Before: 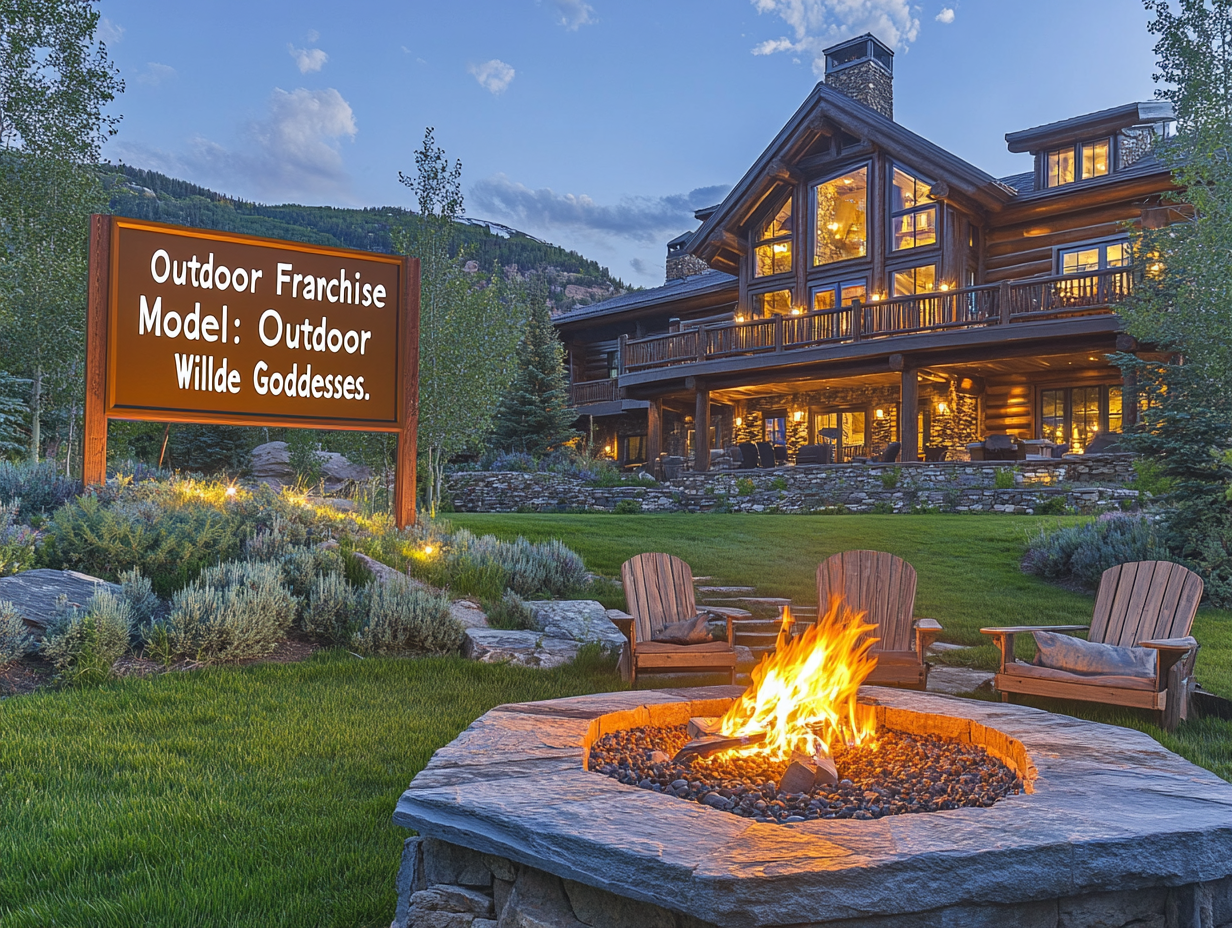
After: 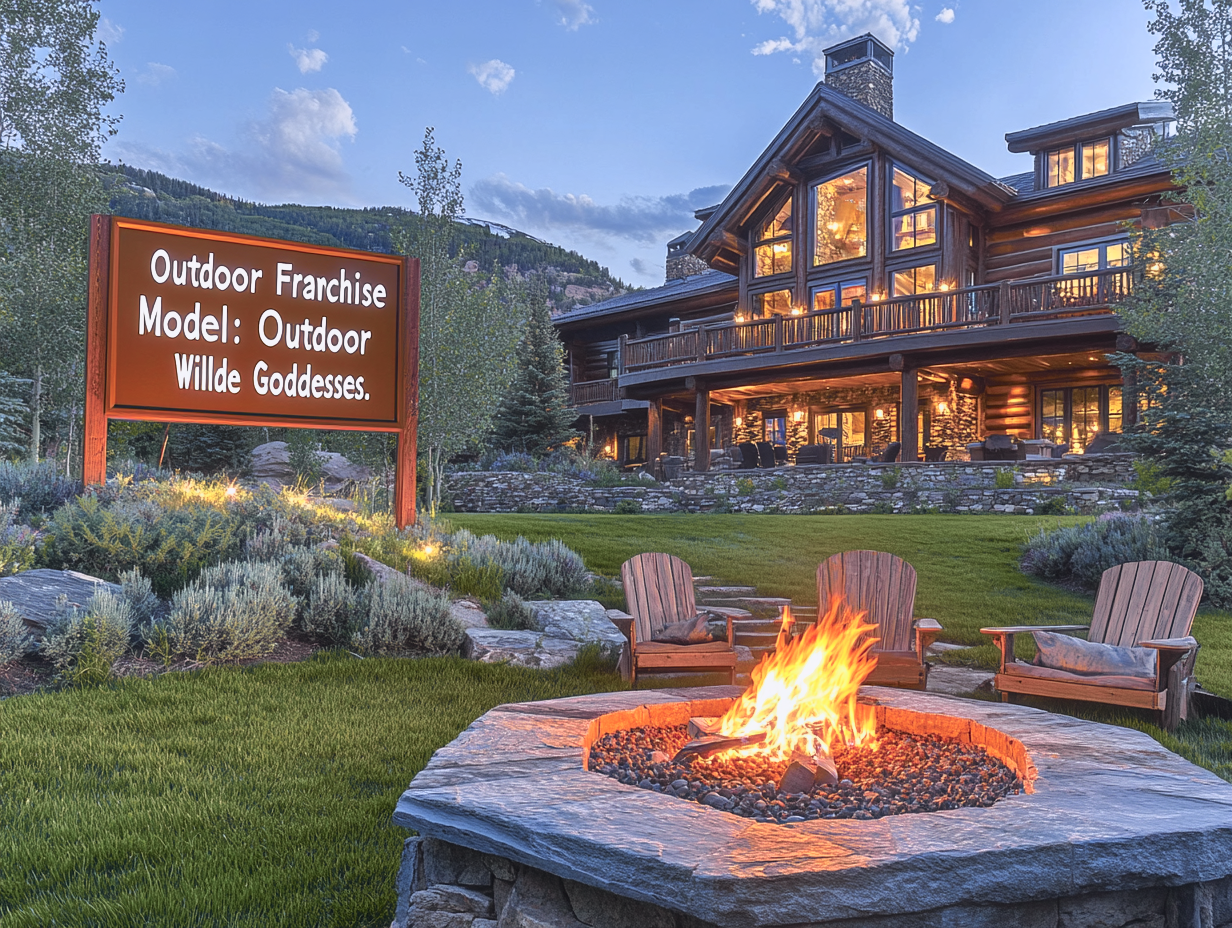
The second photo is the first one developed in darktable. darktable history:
tone curve: curves: ch0 [(0, 0) (0.105, 0.068) (0.195, 0.162) (0.283, 0.283) (0.384, 0.404) (0.485, 0.531) (0.638, 0.681) (0.795, 0.879) (1, 0.977)]; ch1 [(0, 0) (0.161, 0.092) (0.35, 0.33) (0.379, 0.401) (0.456, 0.469) (0.498, 0.503) (0.531, 0.537) (0.596, 0.621) (0.635, 0.671) (1, 1)]; ch2 [(0, 0) (0.371, 0.362) (0.437, 0.437) (0.483, 0.484) (0.53, 0.515) (0.56, 0.58) (0.622, 0.606) (1, 1)], color space Lab, independent channels, preserve colors none
haze removal: strength -0.1, adaptive false
